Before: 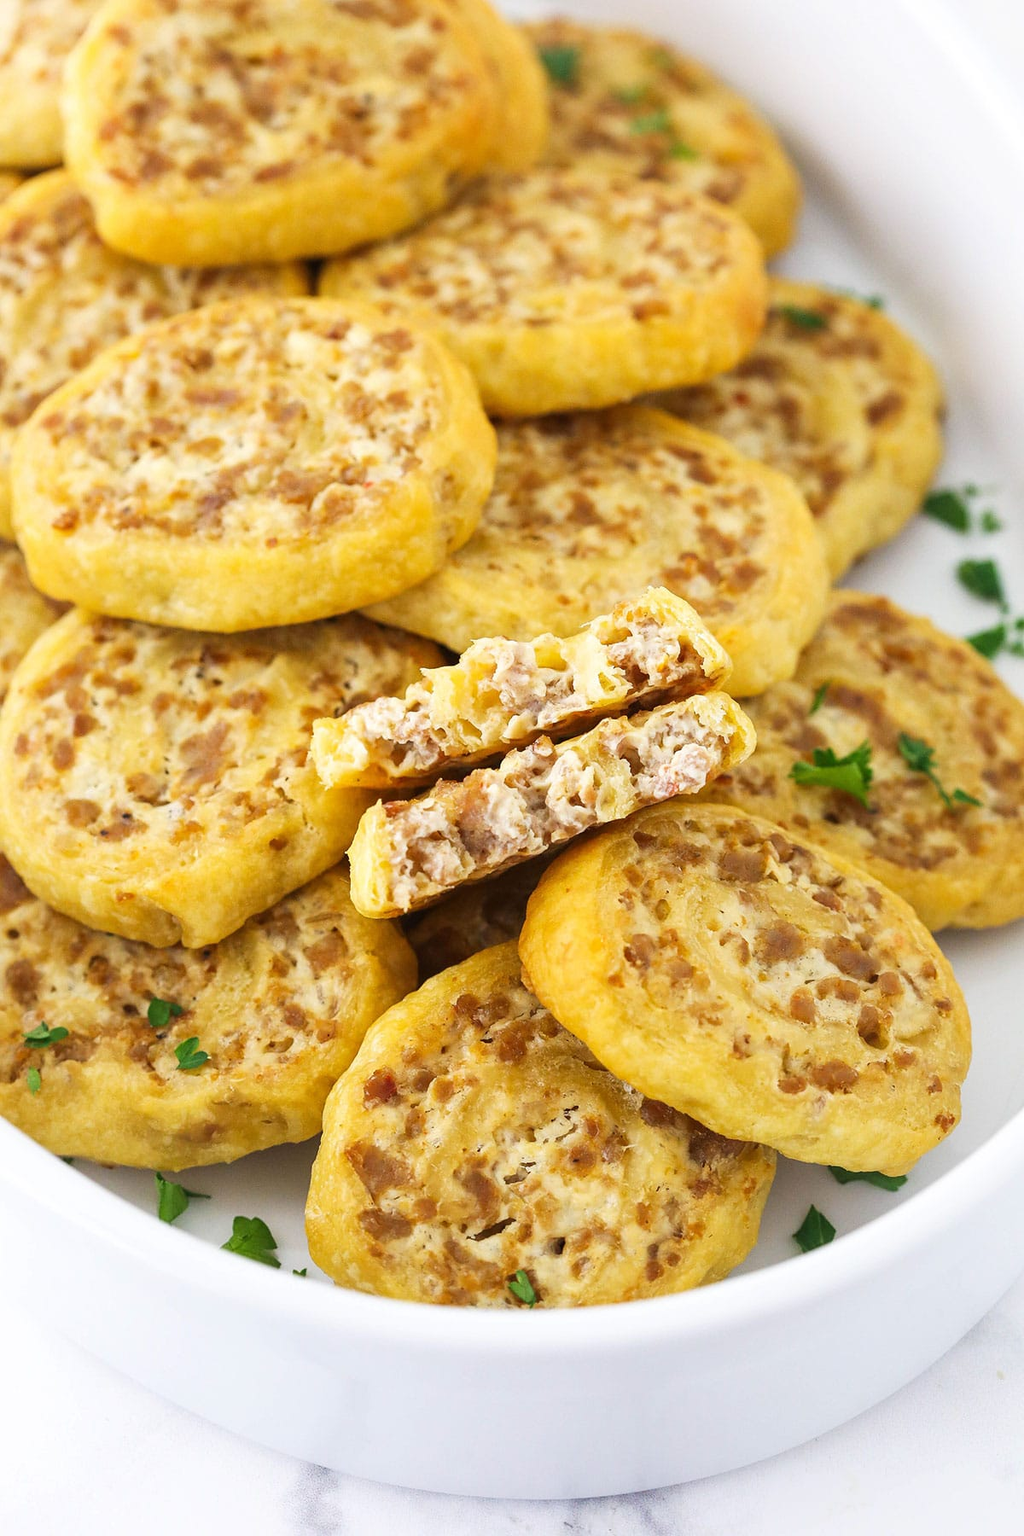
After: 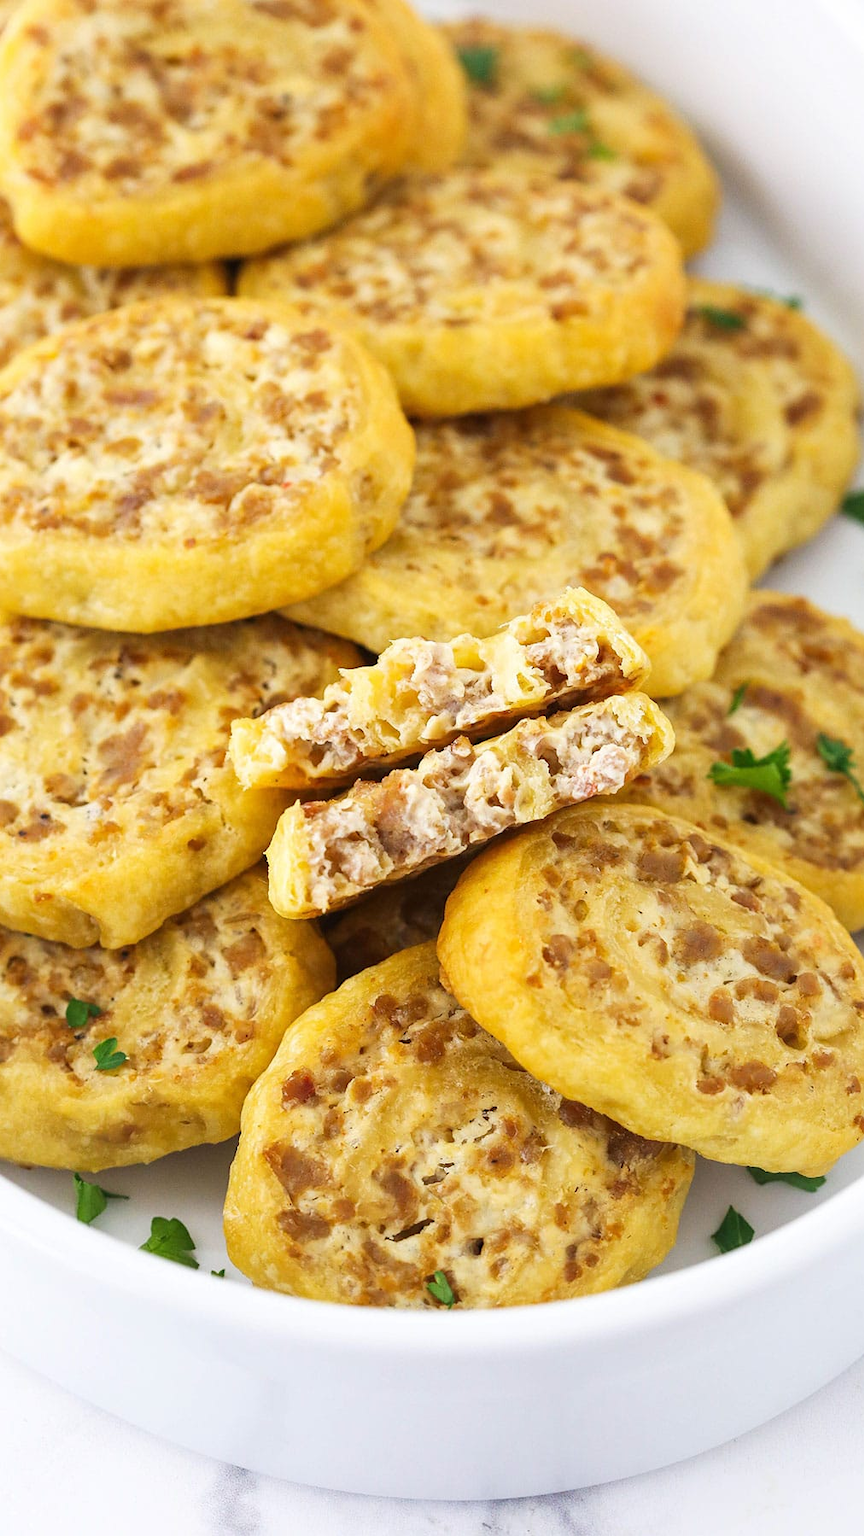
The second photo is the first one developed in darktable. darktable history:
crop: left 8.072%, right 7.5%
